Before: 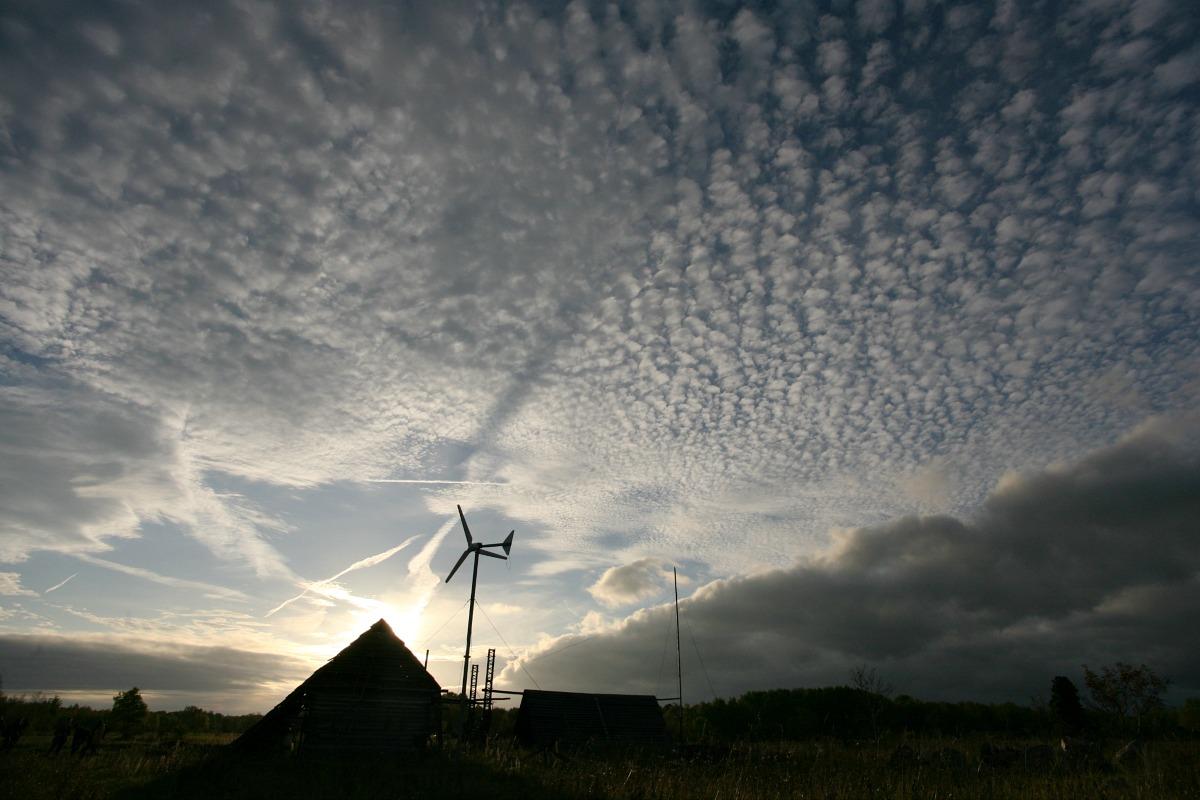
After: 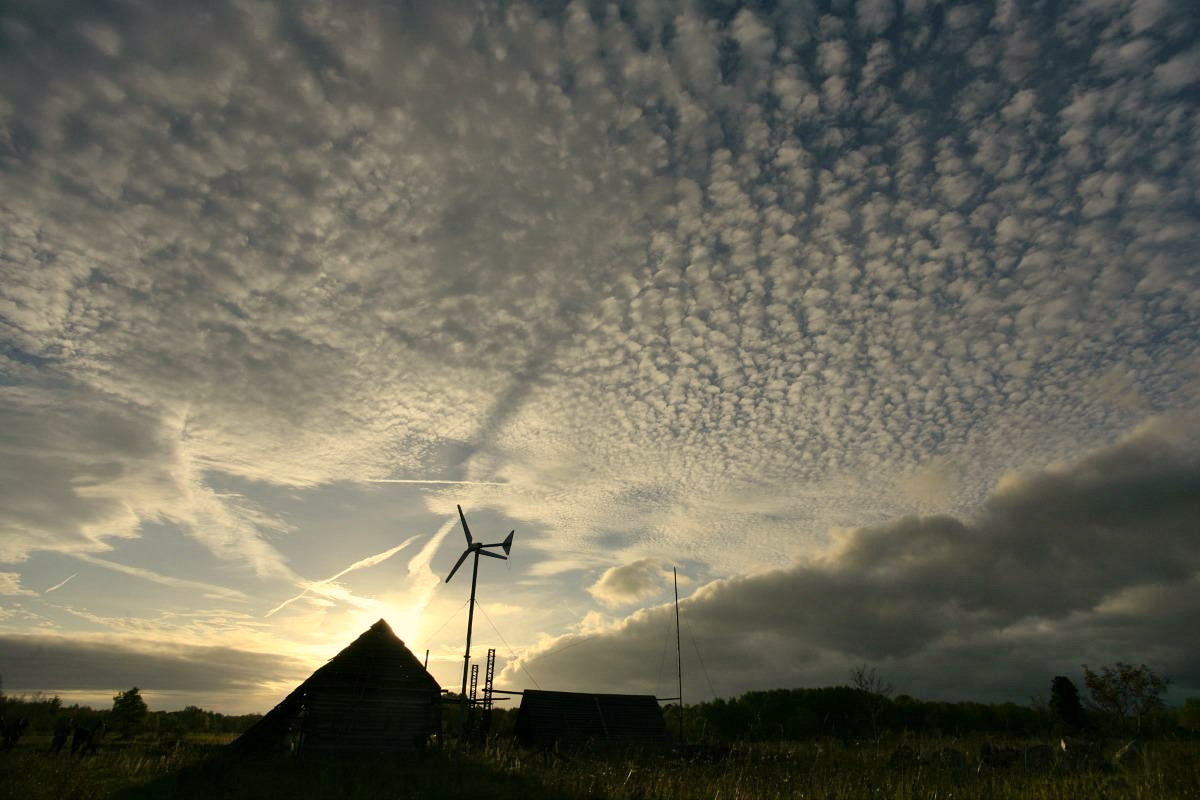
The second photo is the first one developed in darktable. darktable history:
color correction: highlights a* 1.32, highlights b* 17.14
shadows and highlights: soften with gaussian
